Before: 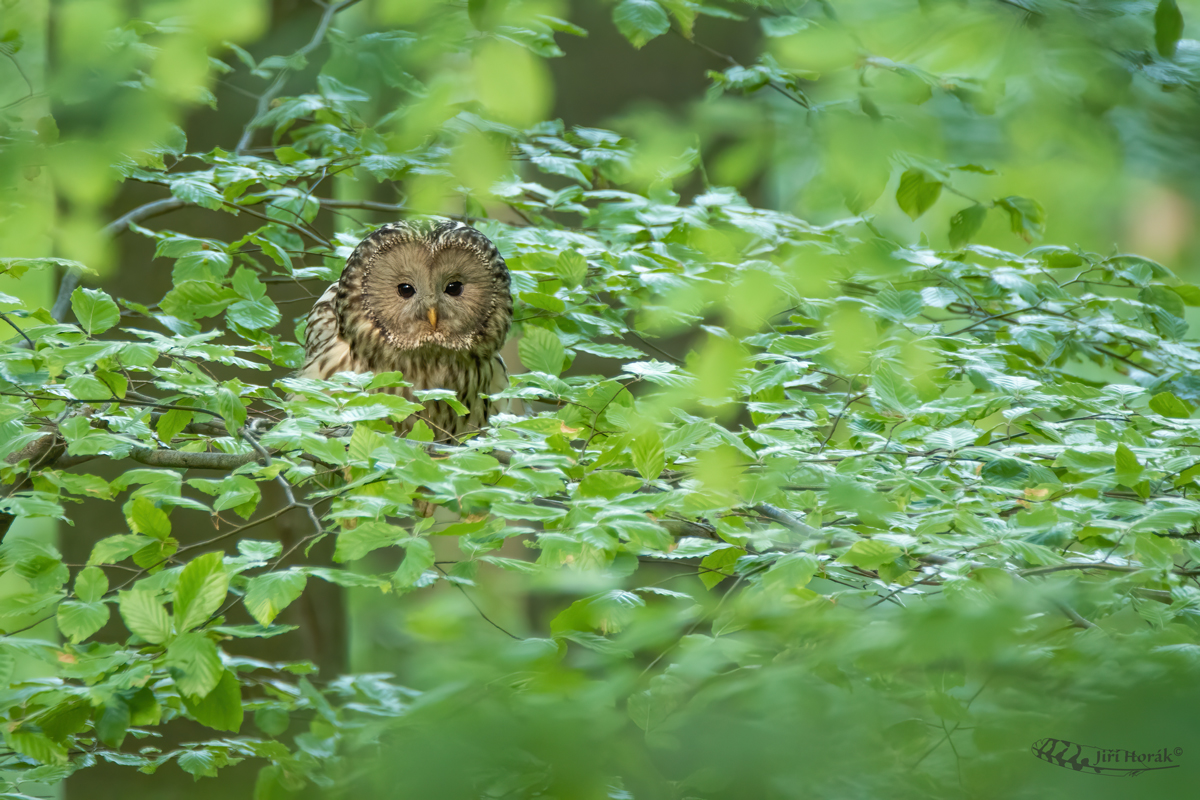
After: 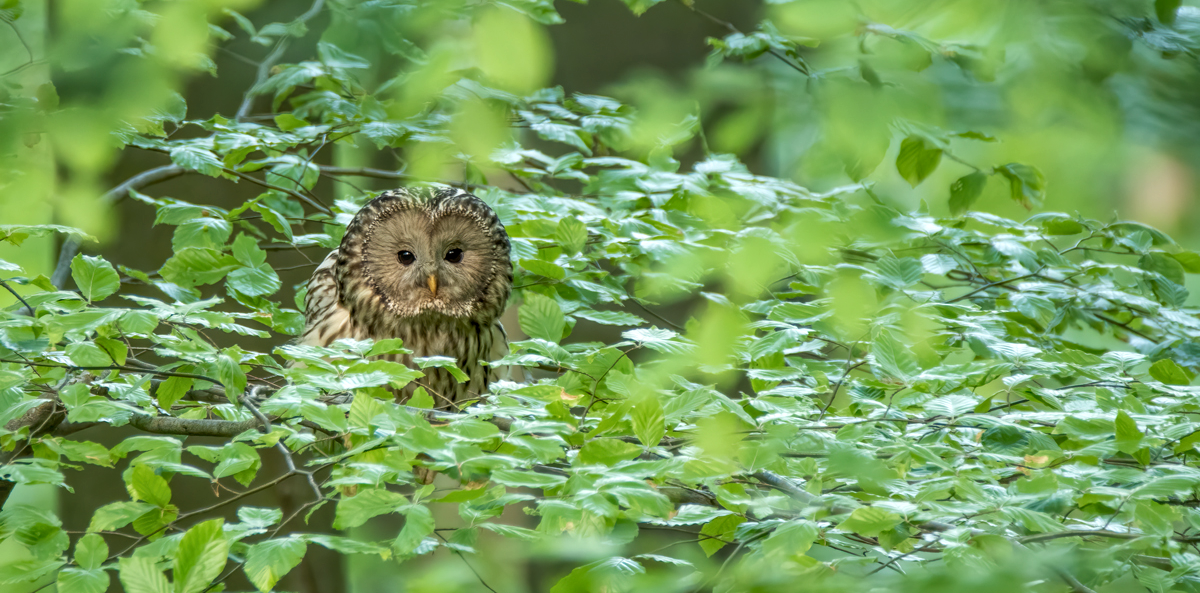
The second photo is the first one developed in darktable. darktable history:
local contrast: on, module defaults
crop: top 4.165%, bottom 21.611%
